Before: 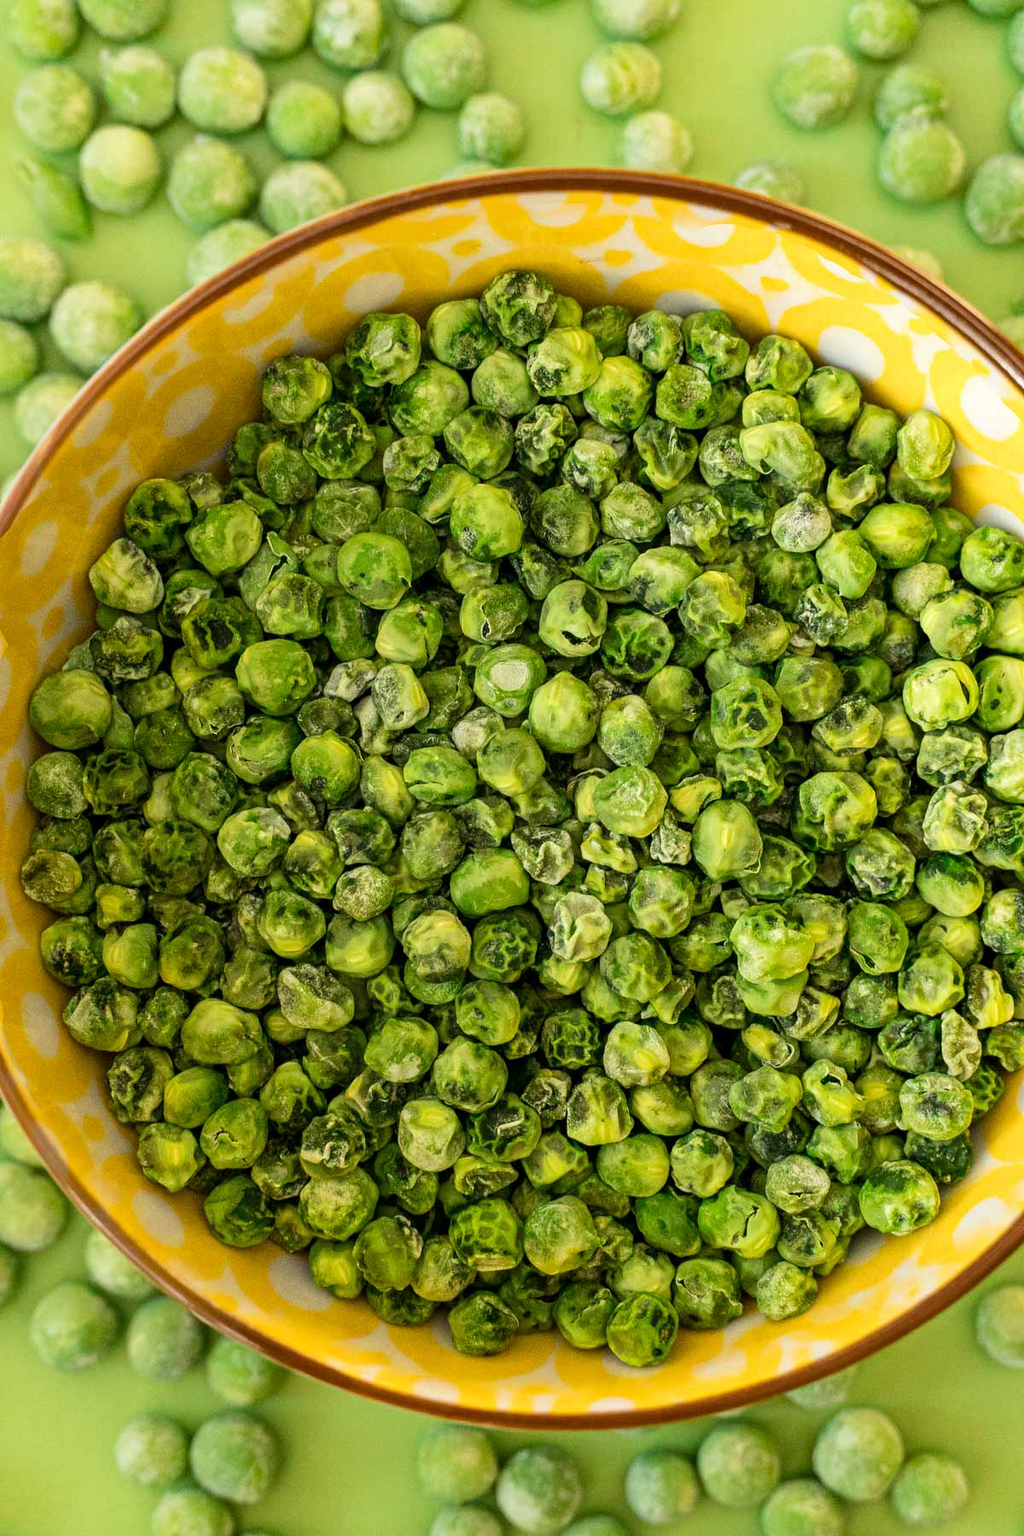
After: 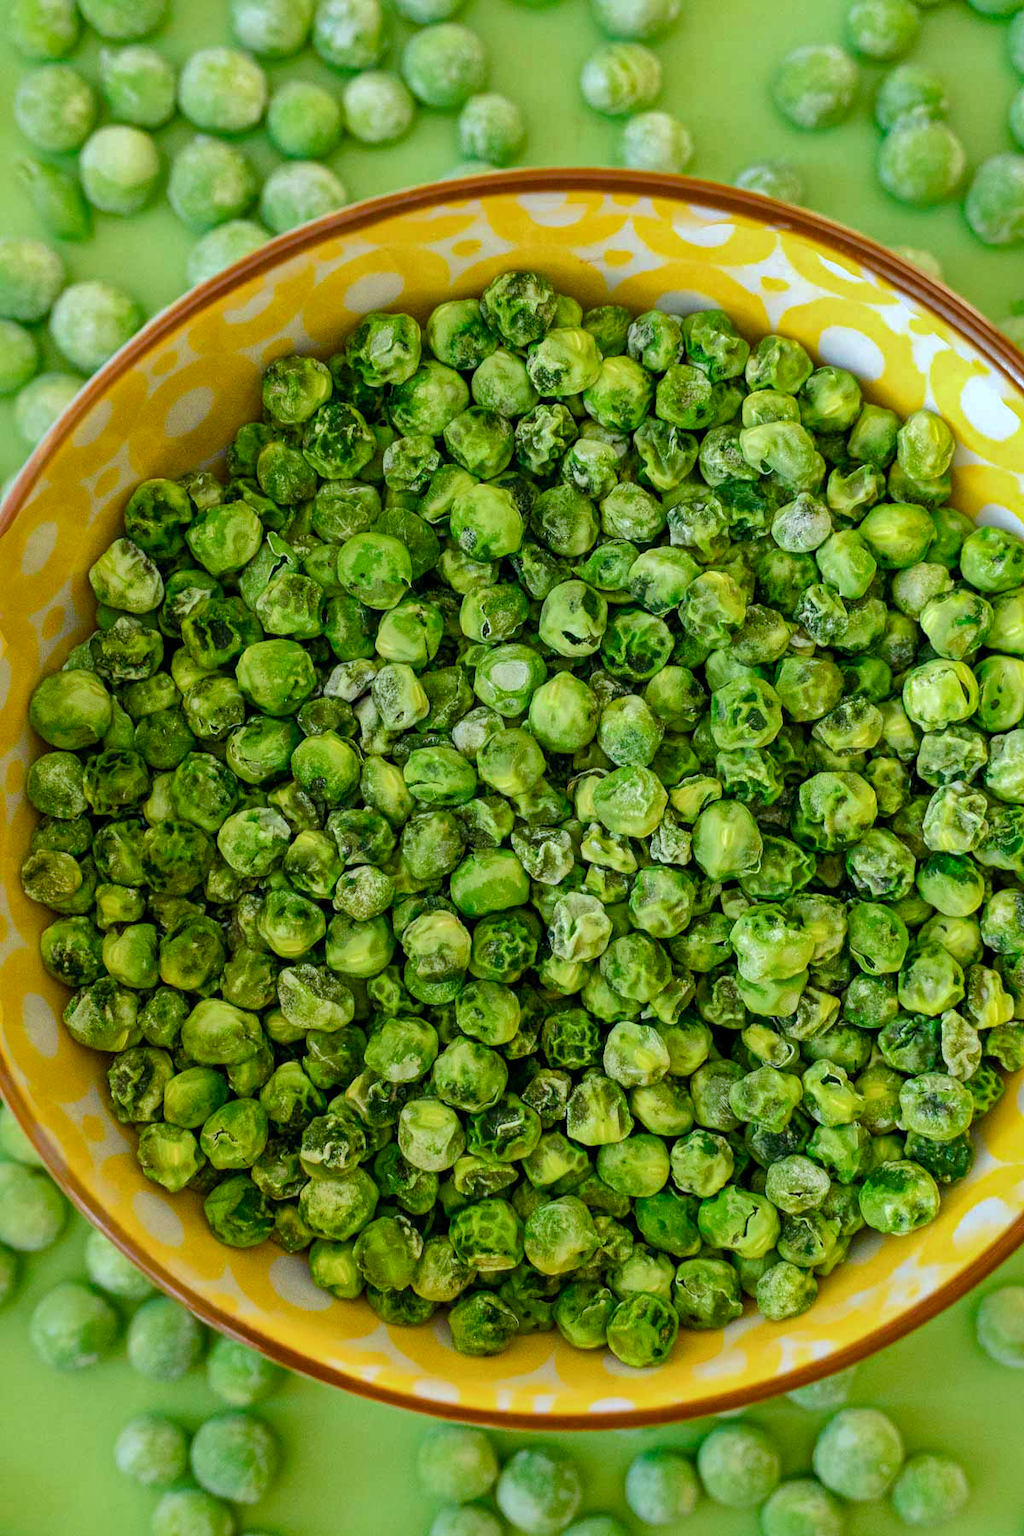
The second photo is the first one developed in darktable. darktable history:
color balance rgb: perceptual saturation grading › global saturation 20%, perceptual saturation grading › highlights -25%, perceptual saturation grading › shadows 50%
shadows and highlights: shadows 40, highlights -60
color calibration: illuminant as shot in camera, x 0.378, y 0.381, temperature 4093.13 K, saturation algorithm version 1 (2020)
